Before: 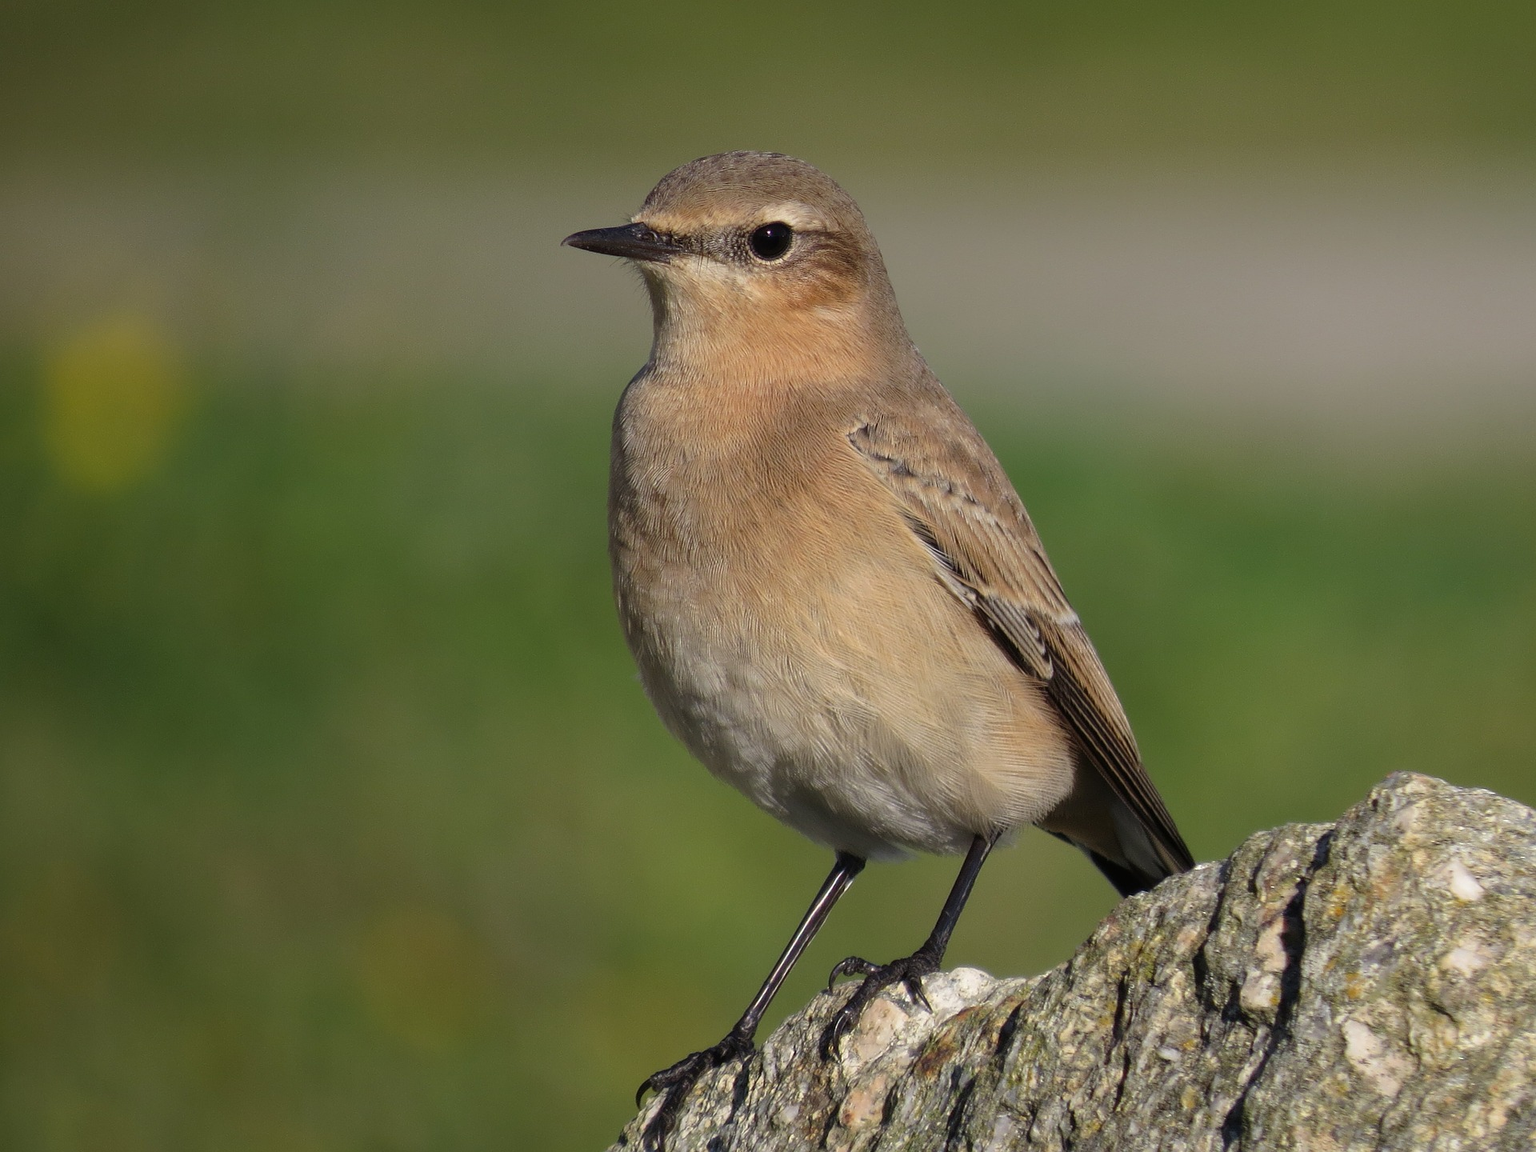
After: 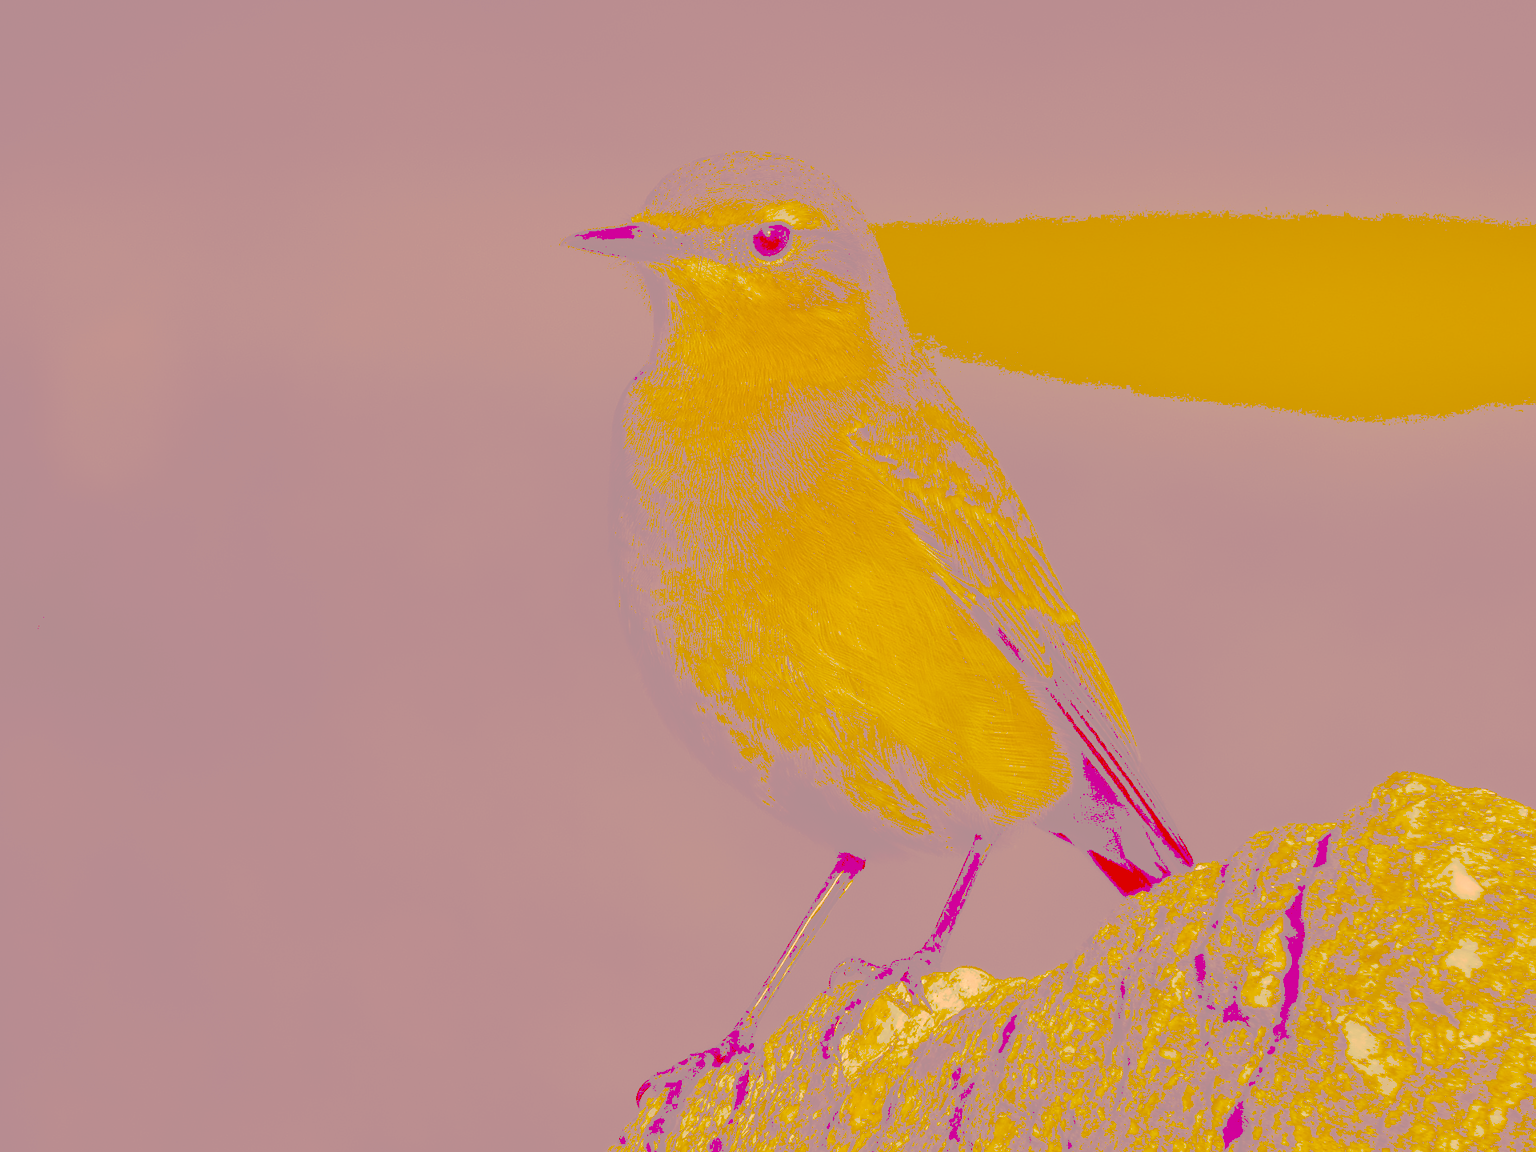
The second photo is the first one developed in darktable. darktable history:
tone curve: curves: ch0 [(0, 0) (0.003, 0.6) (0.011, 0.6) (0.025, 0.601) (0.044, 0.601) (0.069, 0.601) (0.1, 0.601) (0.136, 0.602) (0.177, 0.605) (0.224, 0.609) (0.277, 0.615) (0.335, 0.625) (0.399, 0.633) (0.468, 0.654) (0.543, 0.676) (0.623, 0.71) (0.709, 0.753) (0.801, 0.802) (0.898, 0.85) (1, 1)], preserve colors none
color look up table: target L [100.88, 95.75, 84.01, 85.85, 85.13, 79.55, 78.58, 64.44, 56.34, 54.71, 51.32, 40.51, 29.91, 28.54, 77.86, 69.05, 64.99, 65.23, 45.99, 48.09, 38.9, 42.27, 38.3, 32.36, 27.9, 94.86, 83.9, 73.64, 85, 56.7, 76.02, 62.61, 64.14, 64.99, 76.78, 34.89, 36.09, 33.19, 34.3, 28.93, 28.85, 94.53, 88.82, 69.78, 66.07, 72.78, 43.5, 31.52, 31.16], target a [1.263, 14.45, -15.02, 0.674, -2.936, 13.65, 8.531, 2.571, 21.29, 35.07, 28.06, 55.14, 82.83, 80.33, 26.4, 34.1, 47.81, 29.08, 92.97, 53.18, 98.21, 71.74, 86.7, 87.36, 79.14, 21.25, 23.9, 38.89, 19.58, 74.62, 34.44, 46.36, 32.17, 37.3, 27.77, 91.97, 77.39, 88.85, 90.9, 81.04, 80.91, 18.59, 2.165, 4.176, 20.46, 18.79, 61.06, 85.77, 85.13], target b [61.52, 164.24, 144.03, 147.64, 146.13, 136.71, 134.69, 110.85, 96.82, 94.06, 88.31, 69.65, 51.4, 49.04, 133.65, 118.79, 111.73, 112.01, 79.1, 82.72, 66.8, 72.63, 65.84, 55.61, 47.92, 31.8, 22.17, 69.19, 20.68, 97, 9.089, 107.15, 109.84, 57.71, 6.838, 59.88, 61.99, 56.95, 58.73, 49.7, 49.56, 32.83, 27.78, 119.62, 113.22, 40.76, 74.59, 54.14, 53.5], num patches 49
